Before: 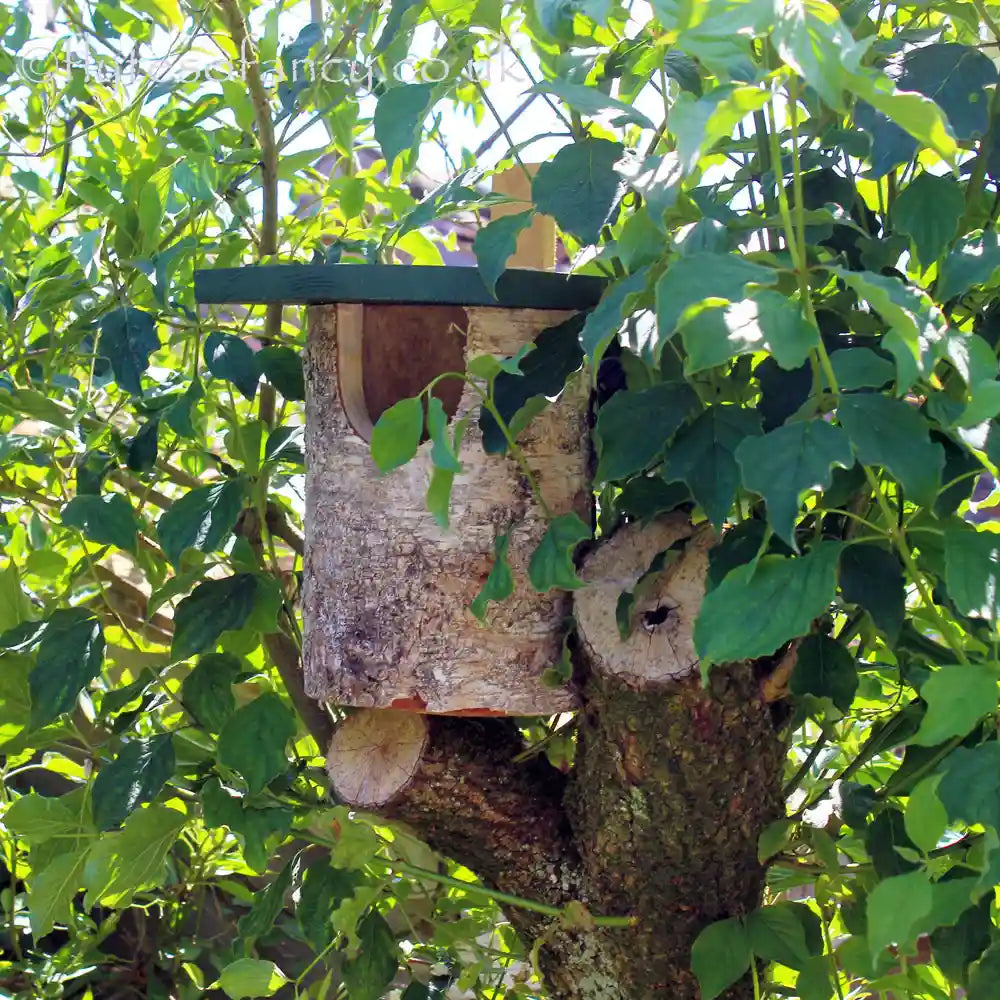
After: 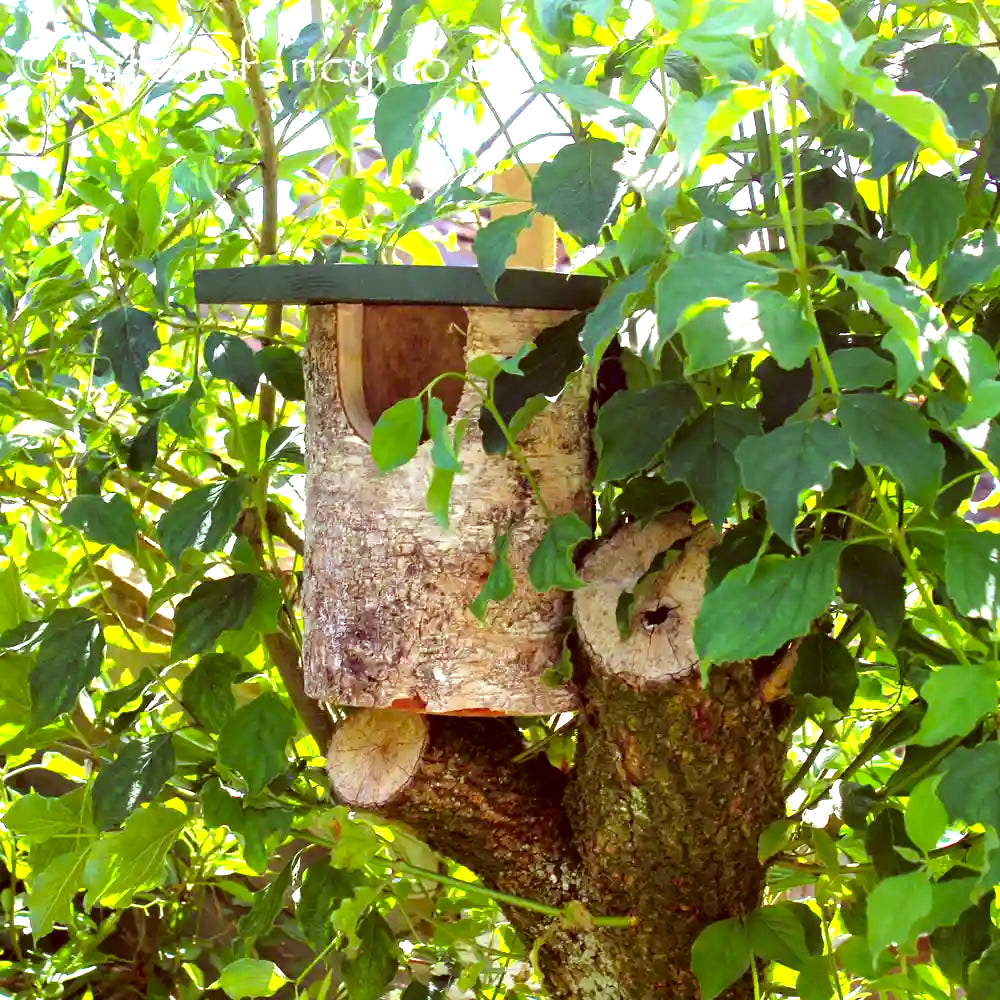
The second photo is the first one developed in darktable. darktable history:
tone equalizer: edges refinement/feathering 500, mask exposure compensation -1.57 EV, preserve details no
levels: black 3.83%, levels [0, 0.394, 0.787]
color correction: highlights a* -5.59, highlights b* 9.8, shadows a* 9.66, shadows b* 24.67
